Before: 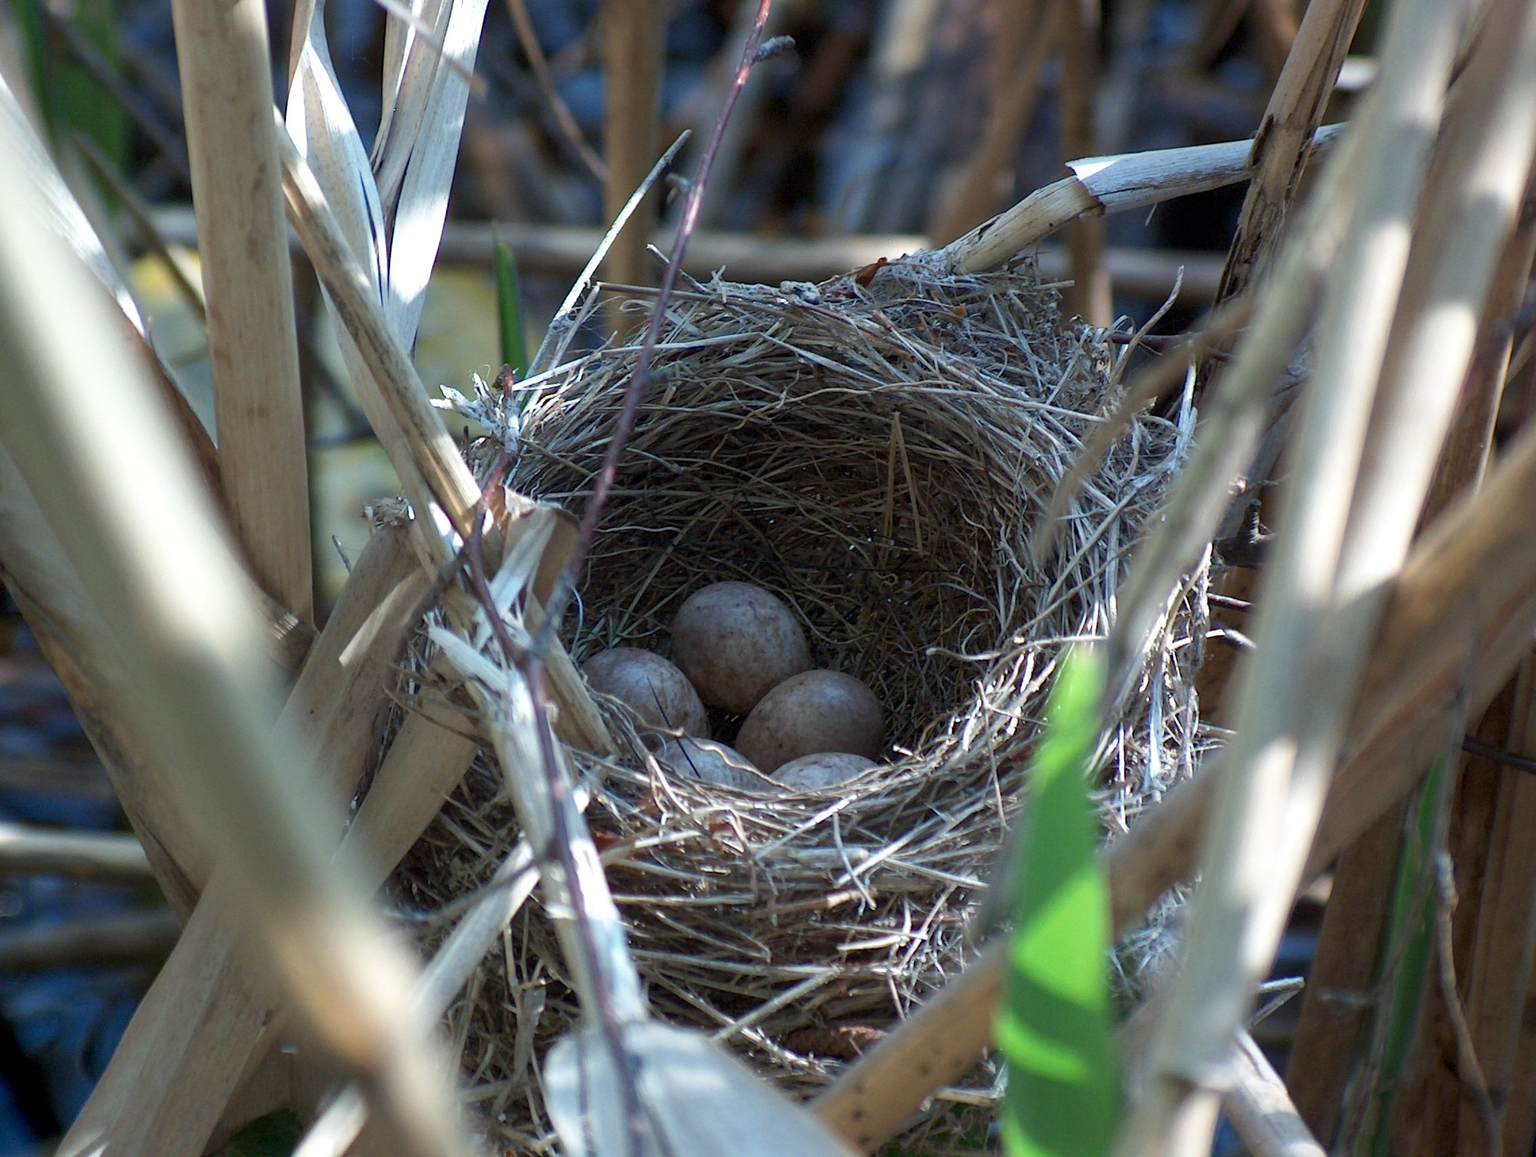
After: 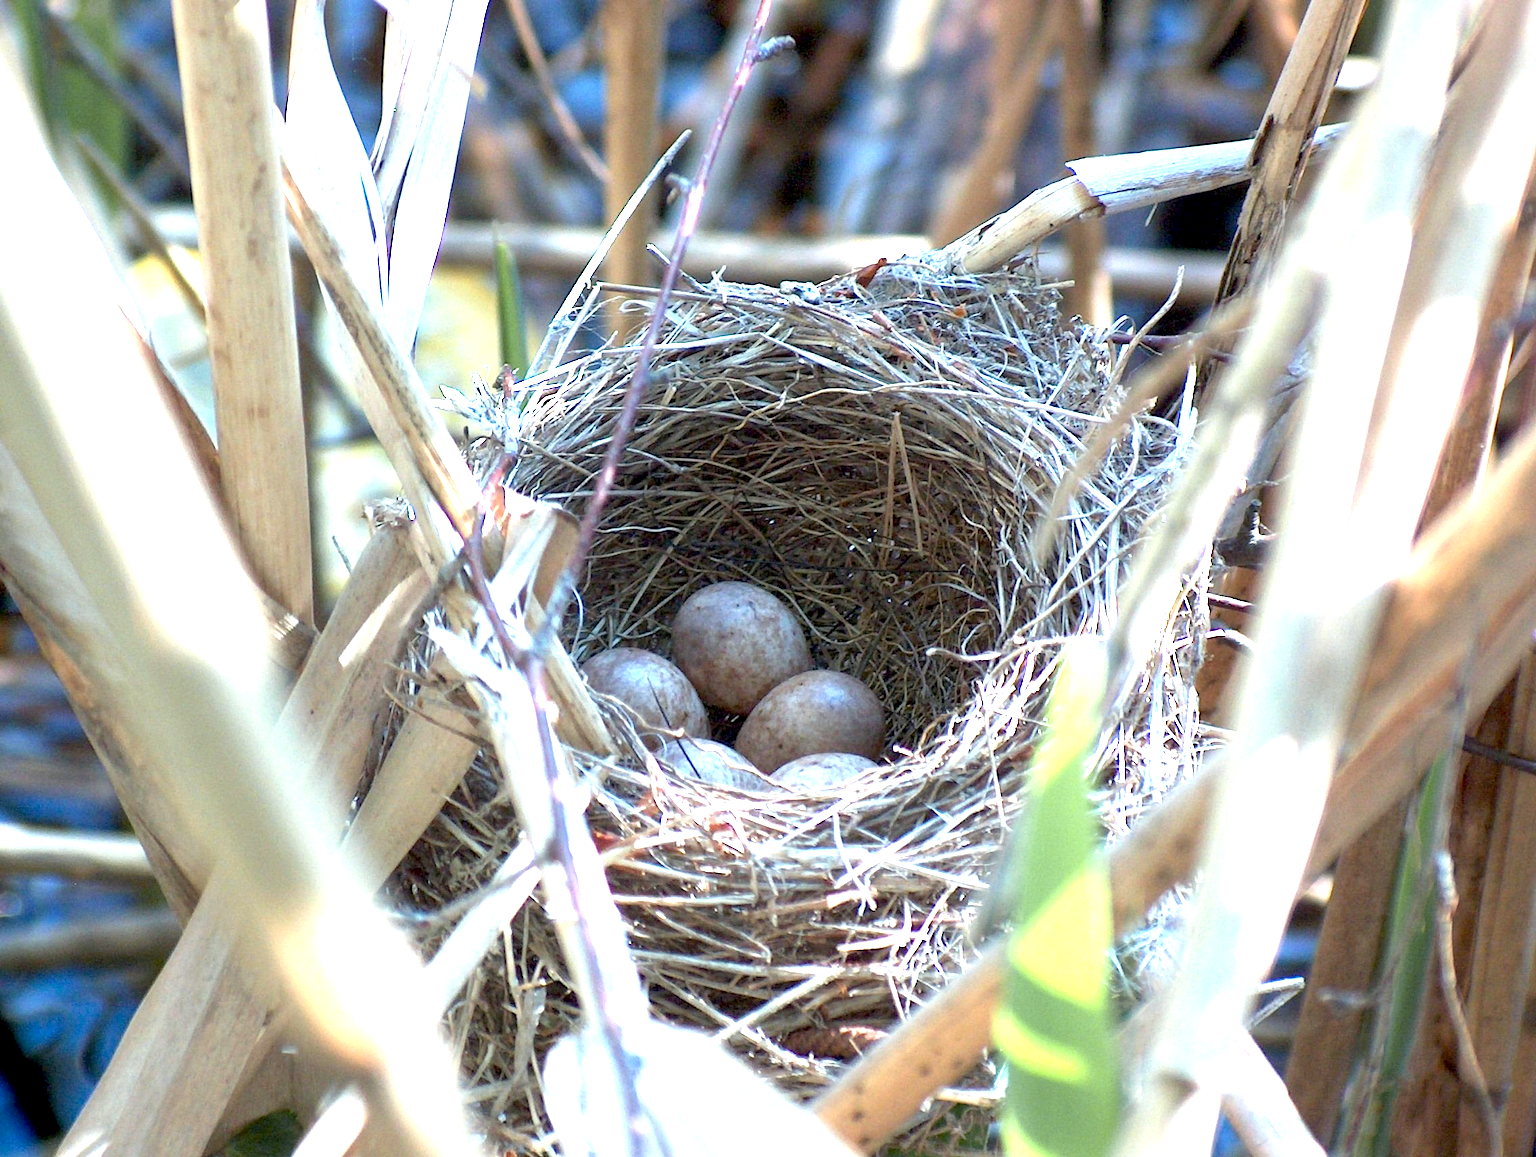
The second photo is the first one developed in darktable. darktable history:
exposure: black level correction 0.001, exposure 1.994 EV, compensate highlight preservation false
color zones: curves: ch1 [(0.309, 0.524) (0.41, 0.329) (0.508, 0.509)]; ch2 [(0.25, 0.457) (0.75, 0.5)]
